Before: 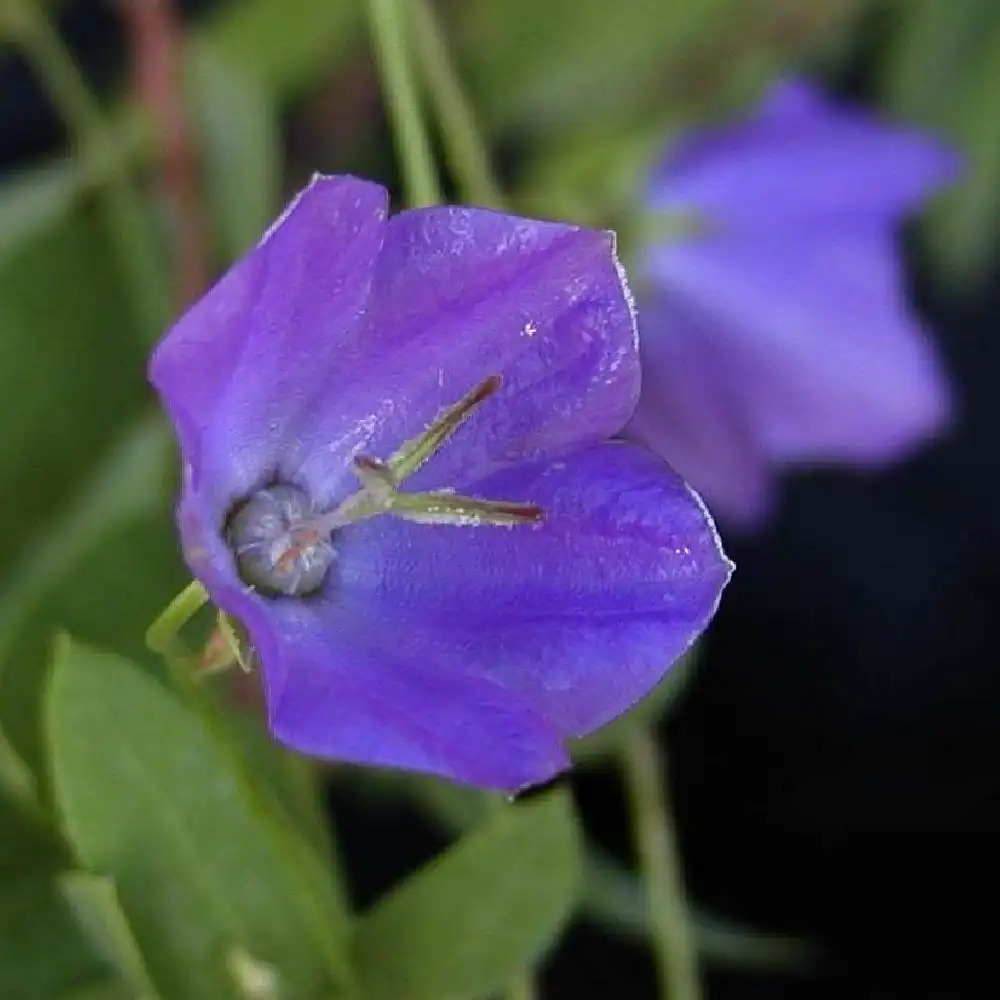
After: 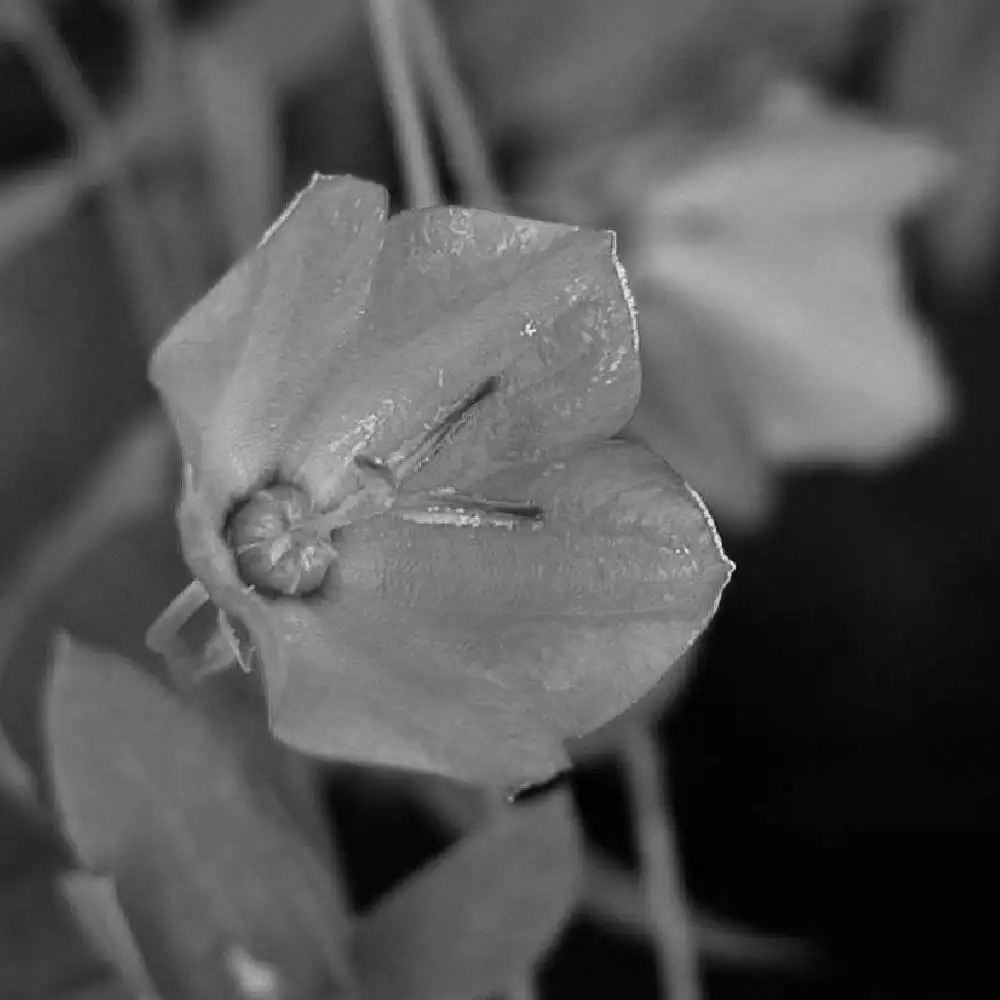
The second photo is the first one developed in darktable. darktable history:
color calibration: output gray [0.28, 0.41, 0.31, 0], x 0.367, y 0.379, temperature 4392.98 K, clip negative RGB from gamut false
